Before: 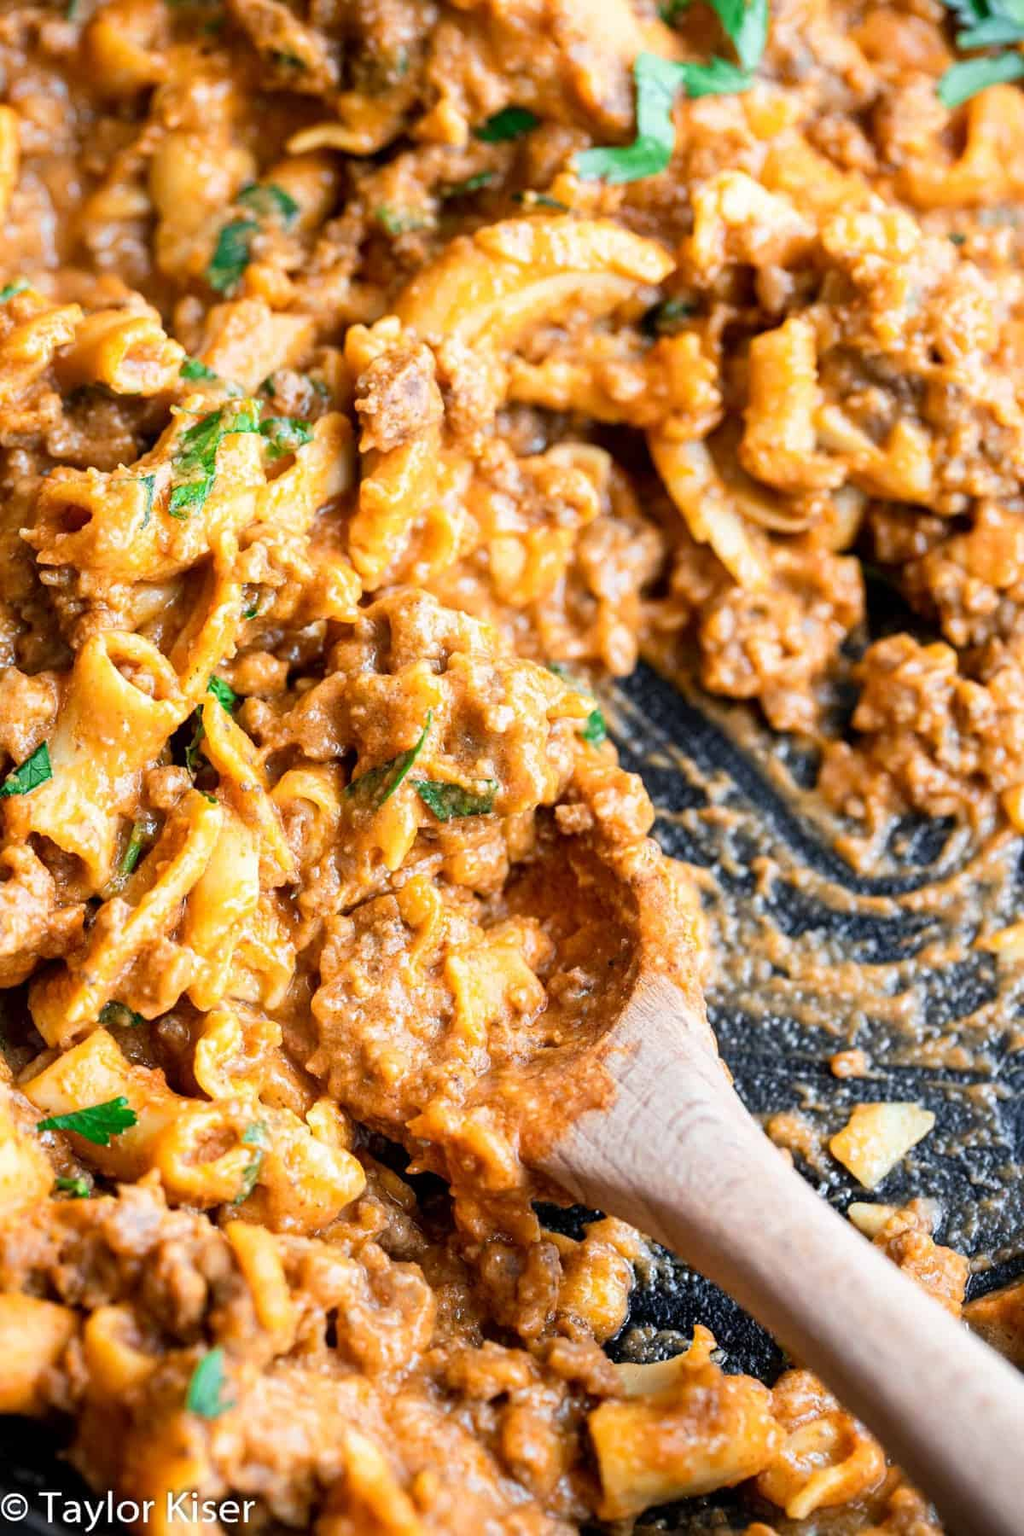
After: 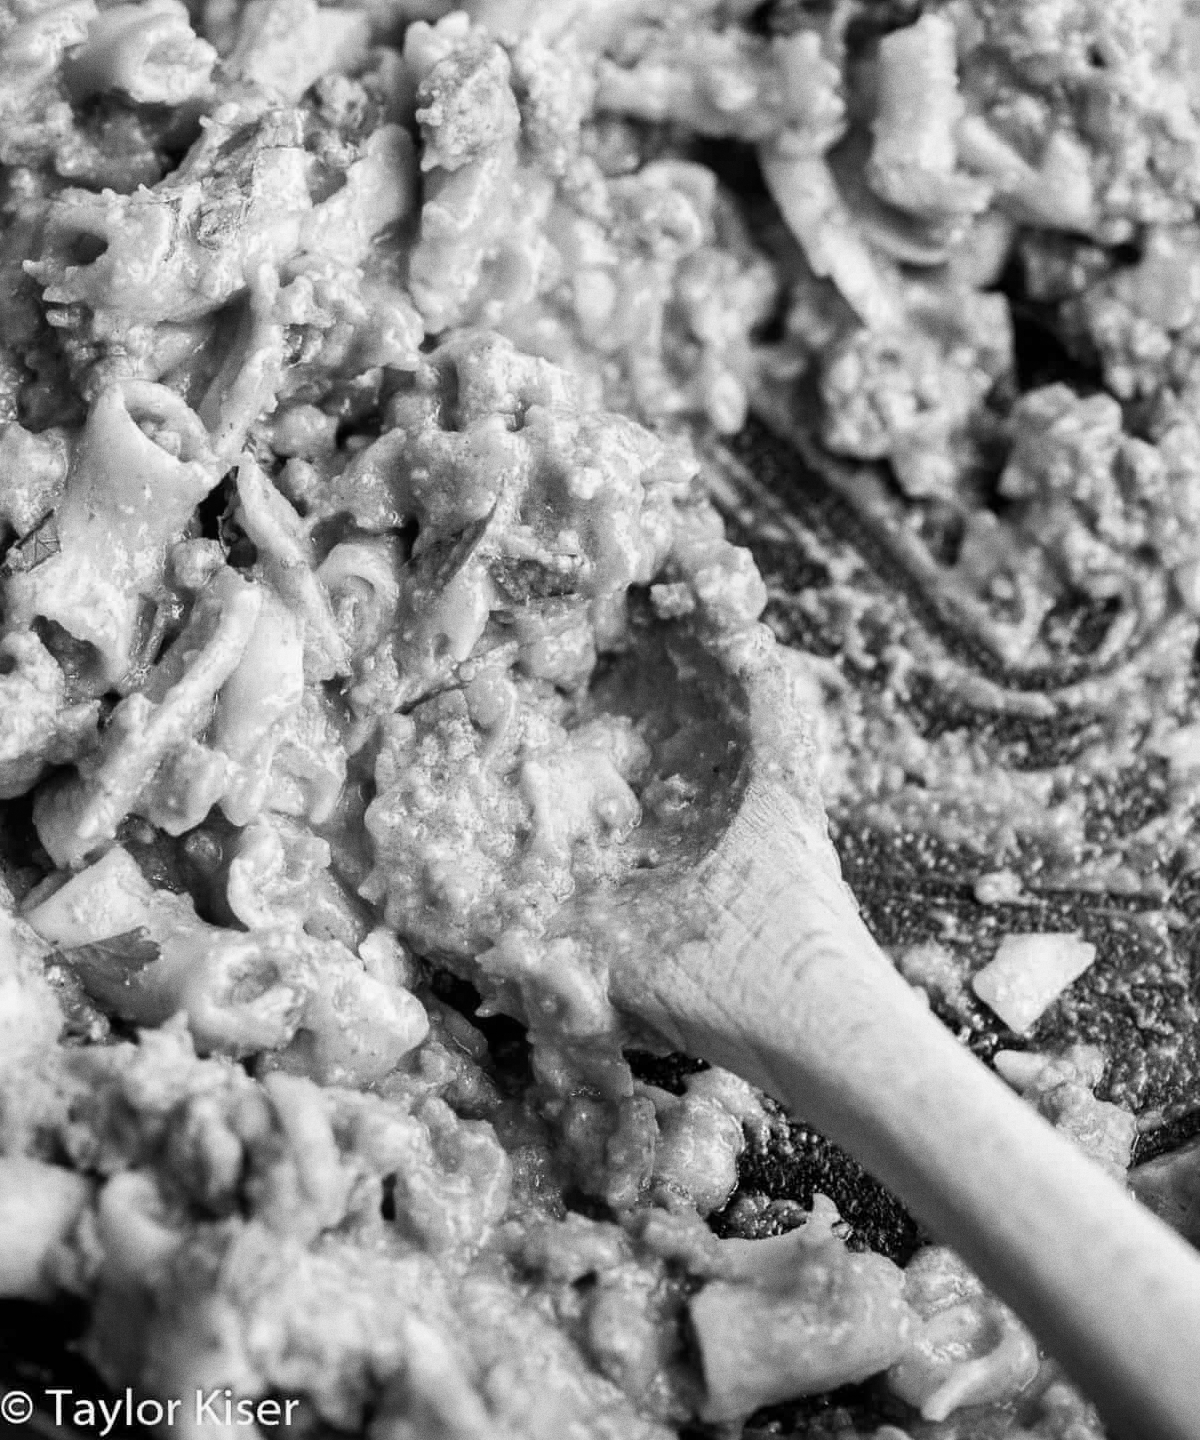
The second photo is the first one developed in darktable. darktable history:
crop and rotate: top 19.998%
grain: coarseness 0.47 ISO
monochrome: a -35.87, b 49.73, size 1.7
